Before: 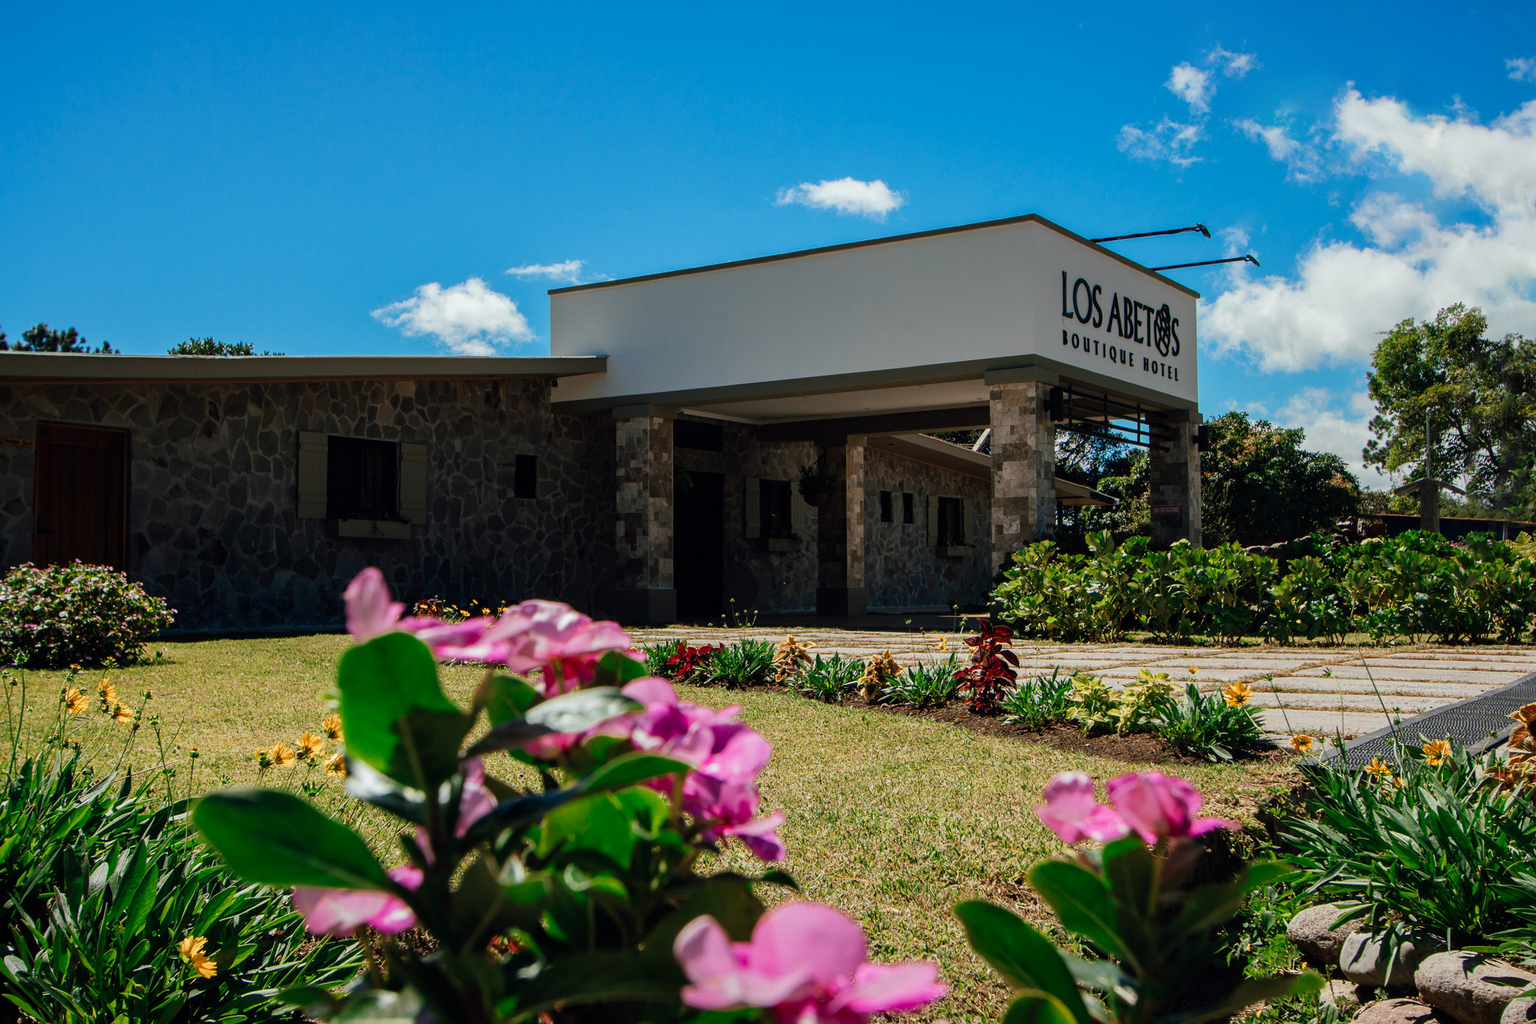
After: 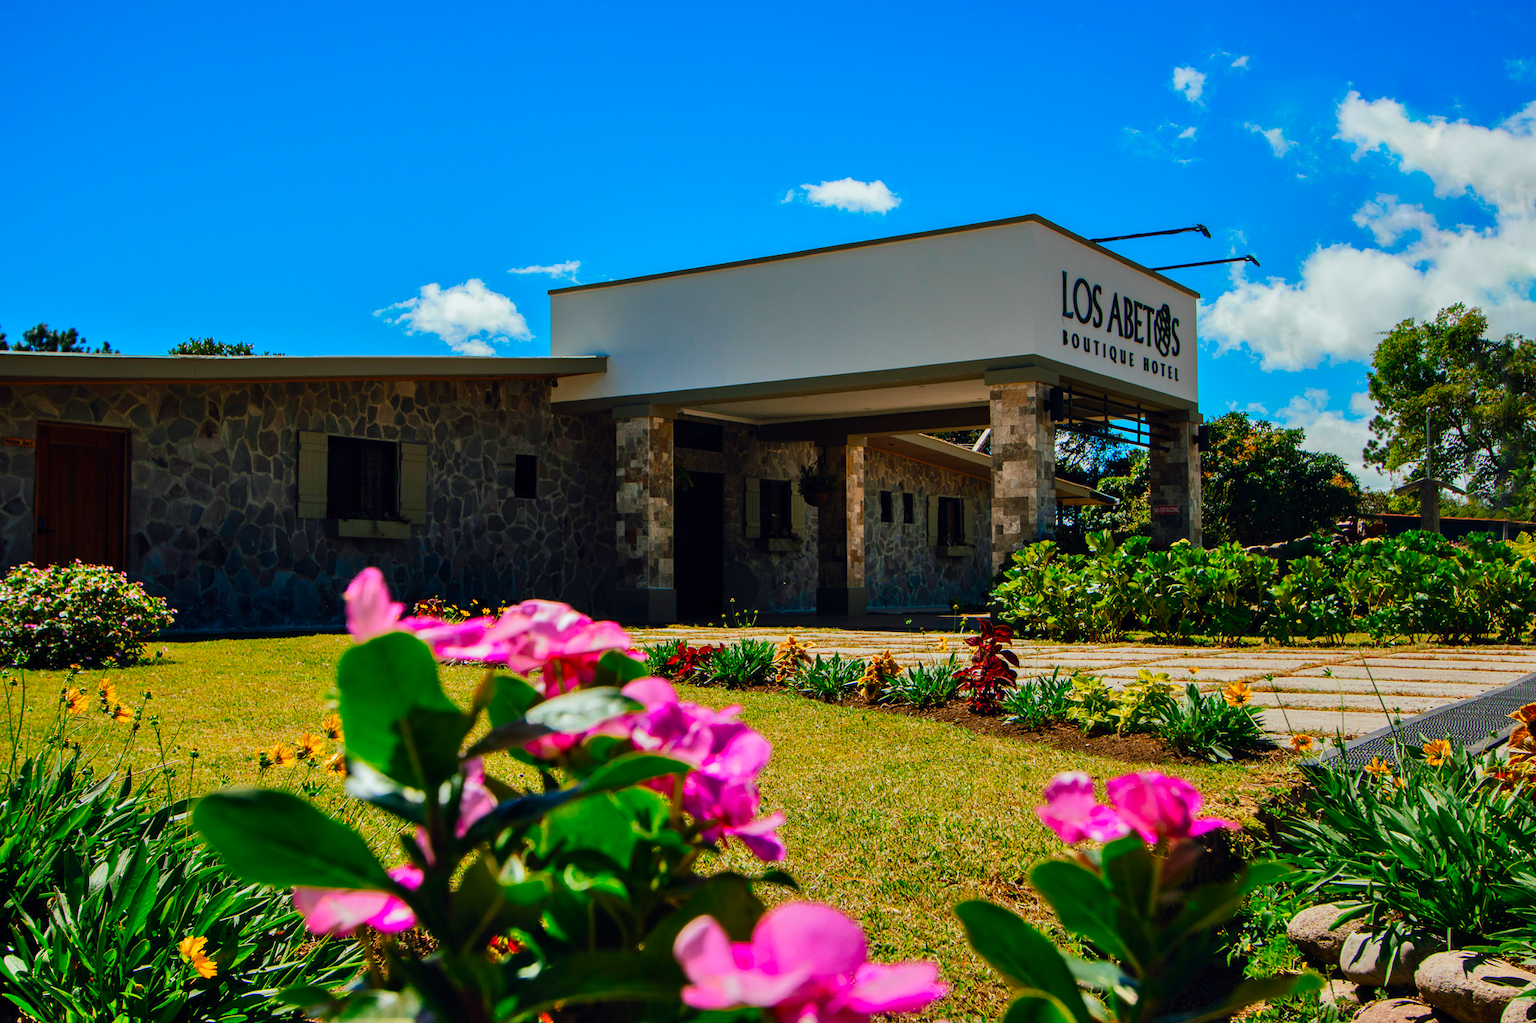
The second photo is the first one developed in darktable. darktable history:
contrast brightness saturation: brightness -0.02, saturation 0.35
color balance rgb: perceptual saturation grading › global saturation 20%, global vibrance 20%
shadows and highlights: shadows 53, soften with gaussian
